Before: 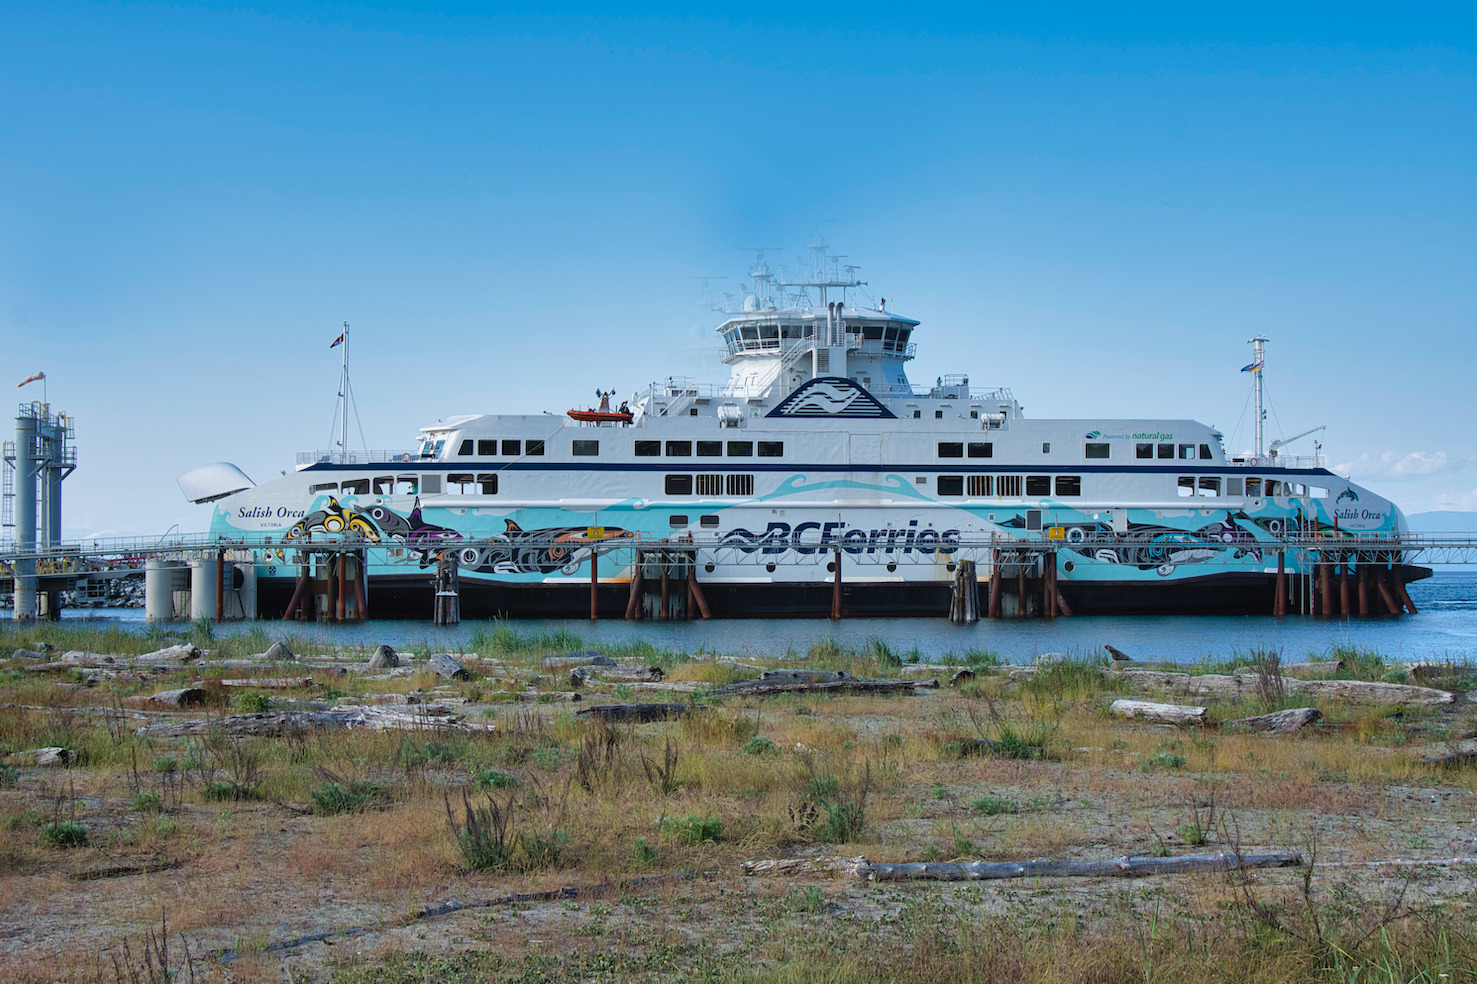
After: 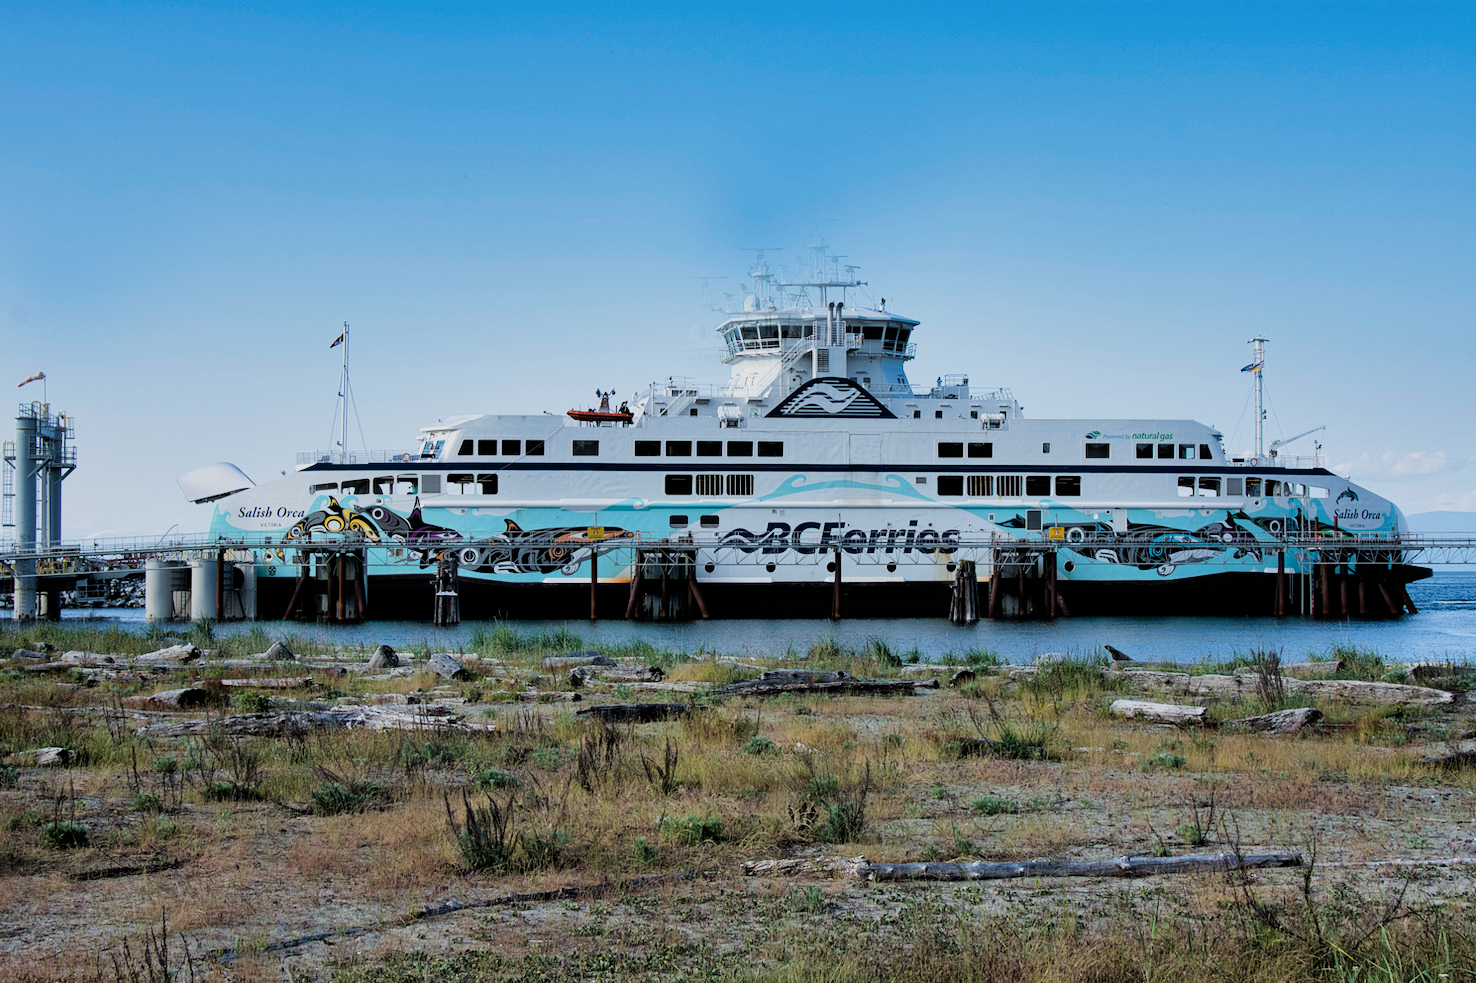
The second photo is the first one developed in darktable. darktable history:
filmic rgb: black relative exposure -5 EV, hardness 2.88, contrast 1.4, highlights saturation mix -30%
